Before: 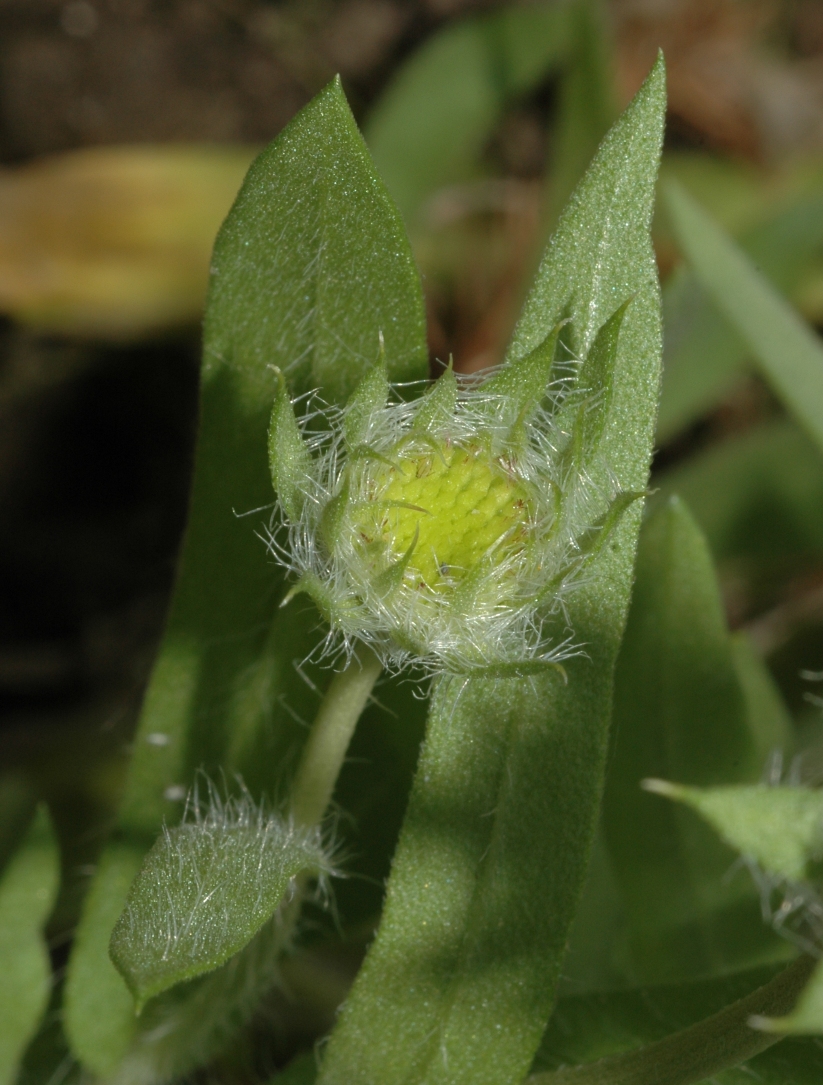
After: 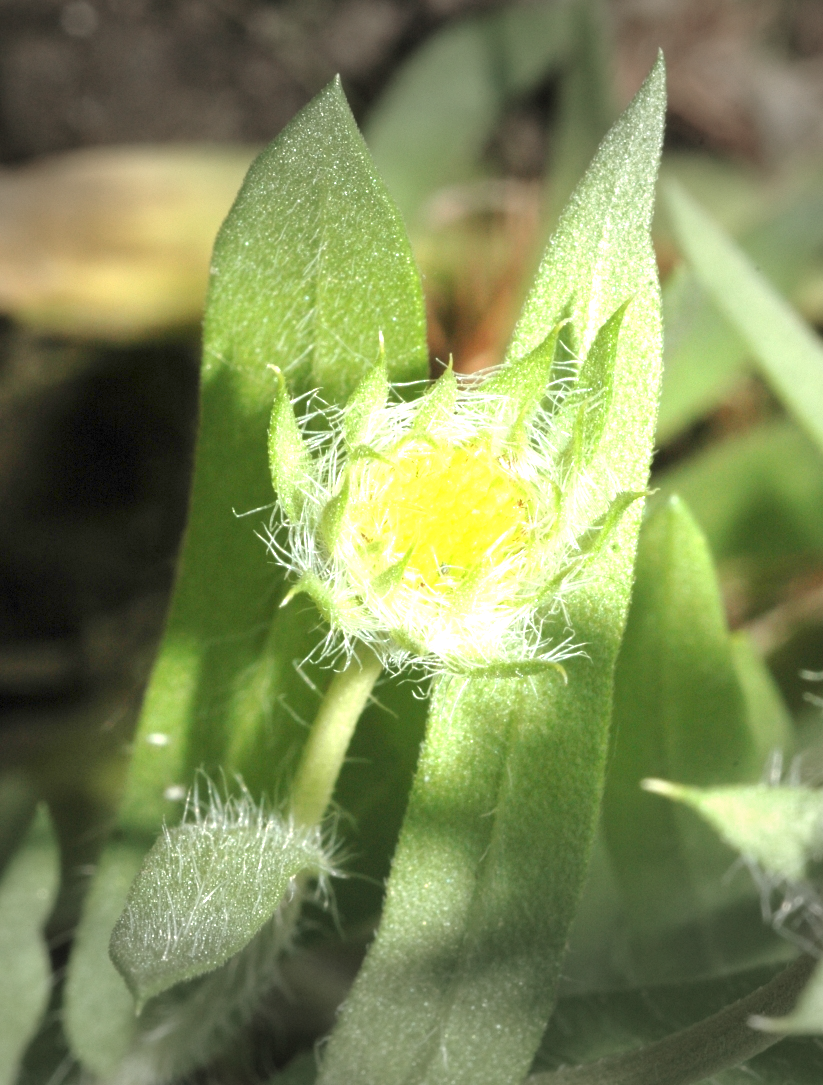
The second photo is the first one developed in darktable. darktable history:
exposure: exposure 2.041 EV, compensate exposure bias true, compensate highlight preservation false
vignetting: fall-off start 70.4%, center (-0.012, 0), width/height ratio 1.333, unbound false
